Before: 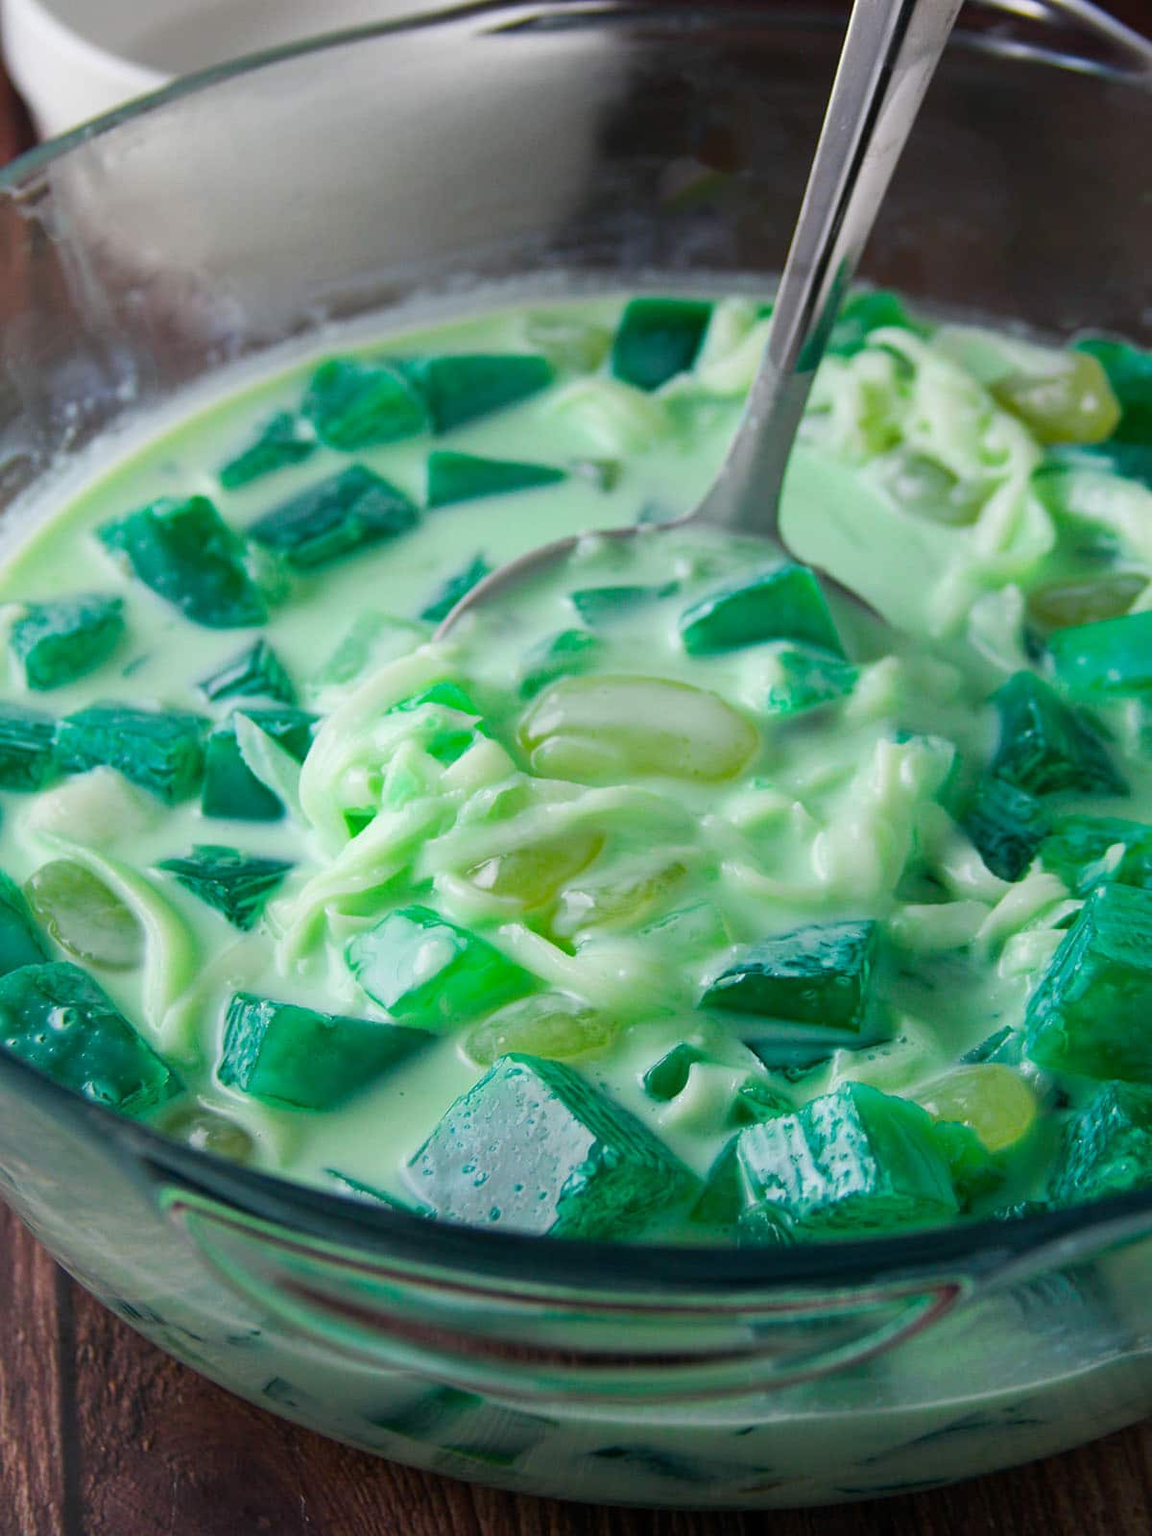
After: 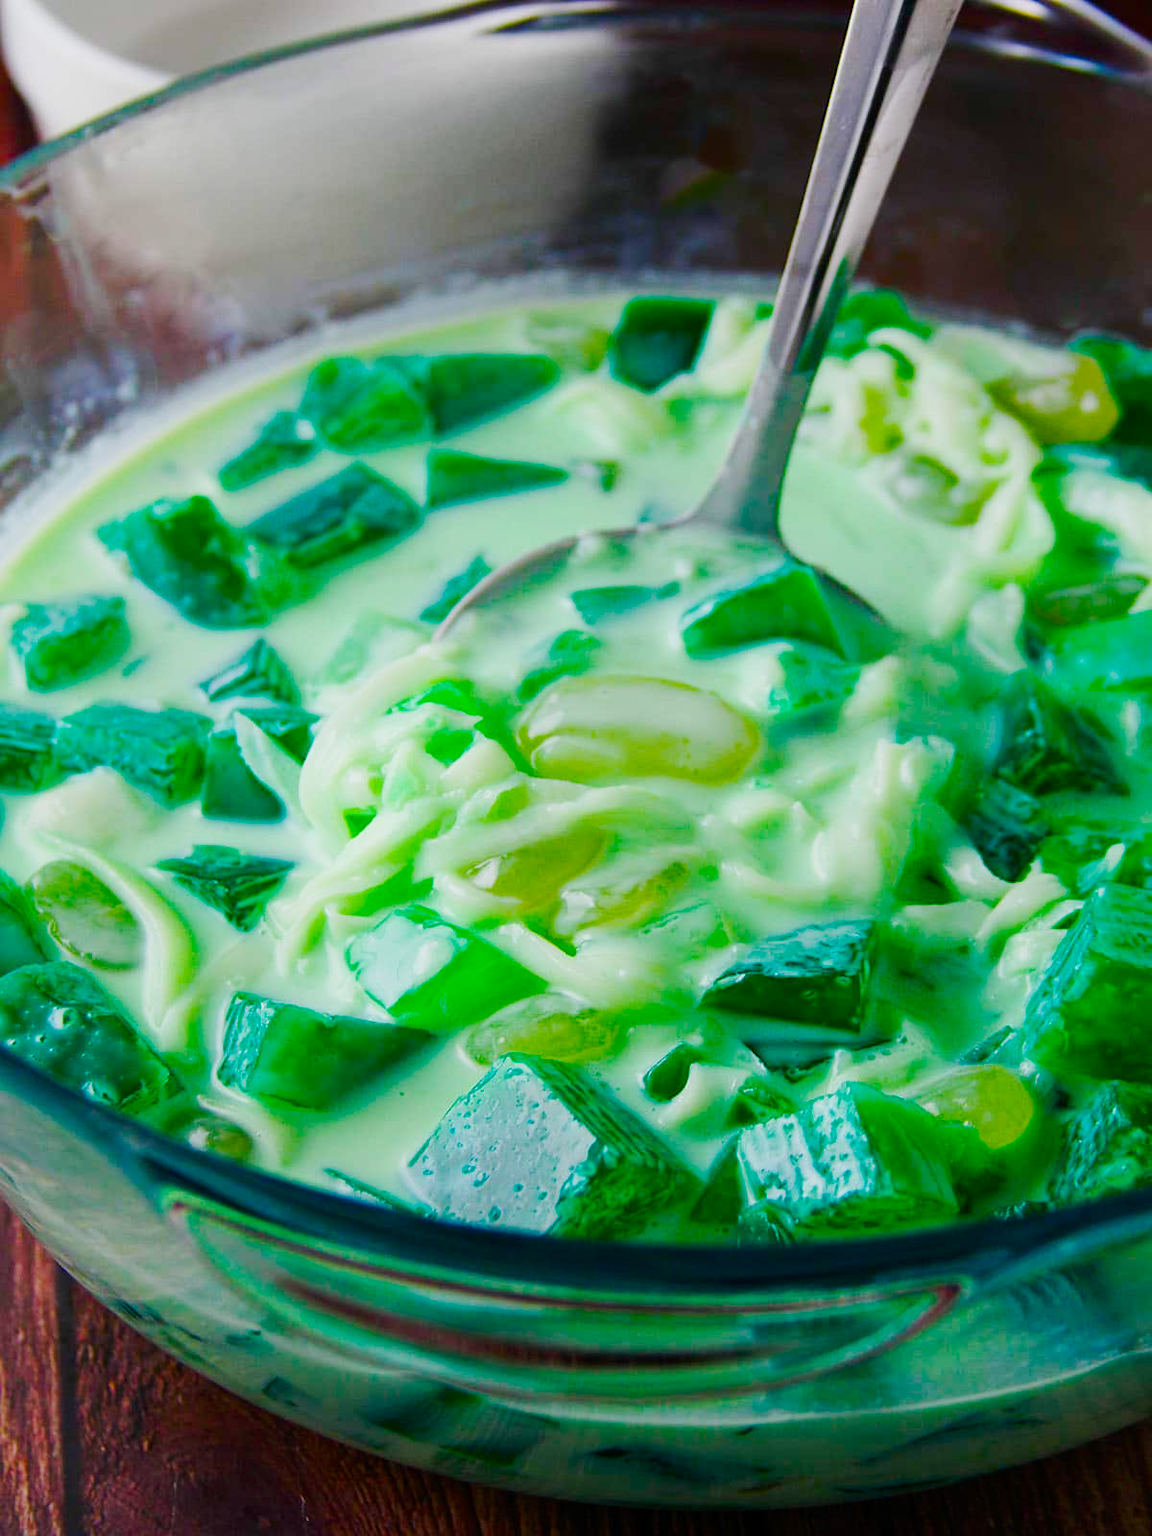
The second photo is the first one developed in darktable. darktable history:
color balance rgb: linear chroma grading › global chroma 14.577%, perceptual saturation grading › global saturation 20%, perceptual saturation grading › highlights -24.759%, perceptual saturation grading › shadows 49.862%, global vibrance 20%
exposure: exposure -0.175 EV, compensate highlight preservation false
tone curve: curves: ch0 [(0, 0) (0.071, 0.047) (0.266, 0.26) (0.483, 0.554) (0.753, 0.811) (1, 0.983)]; ch1 [(0, 0) (0.346, 0.307) (0.408, 0.387) (0.463, 0.465) (0.482, 0.493) (0.502, 0.5) (0.517, 0.502) (0.55, 0.548) (0.597, 0.61) (0.651, 0.698) (1, 1)]; ch2 [(0, 0) (0.346, 0.34) (0.434, 0.46) (0.485, 0.494) (0.5, 0.494) (0.517, 0.506) (0.526, 0.545) (0.583, 0.61) (0.625, 0.659) (1, 1)], preserve colors none
